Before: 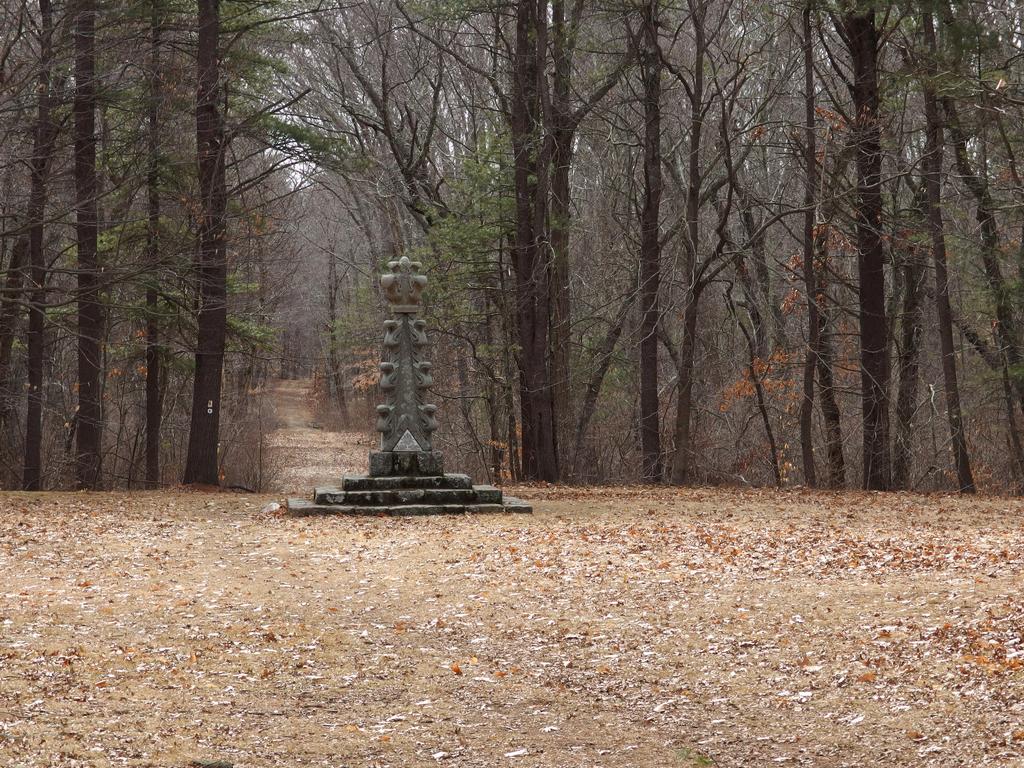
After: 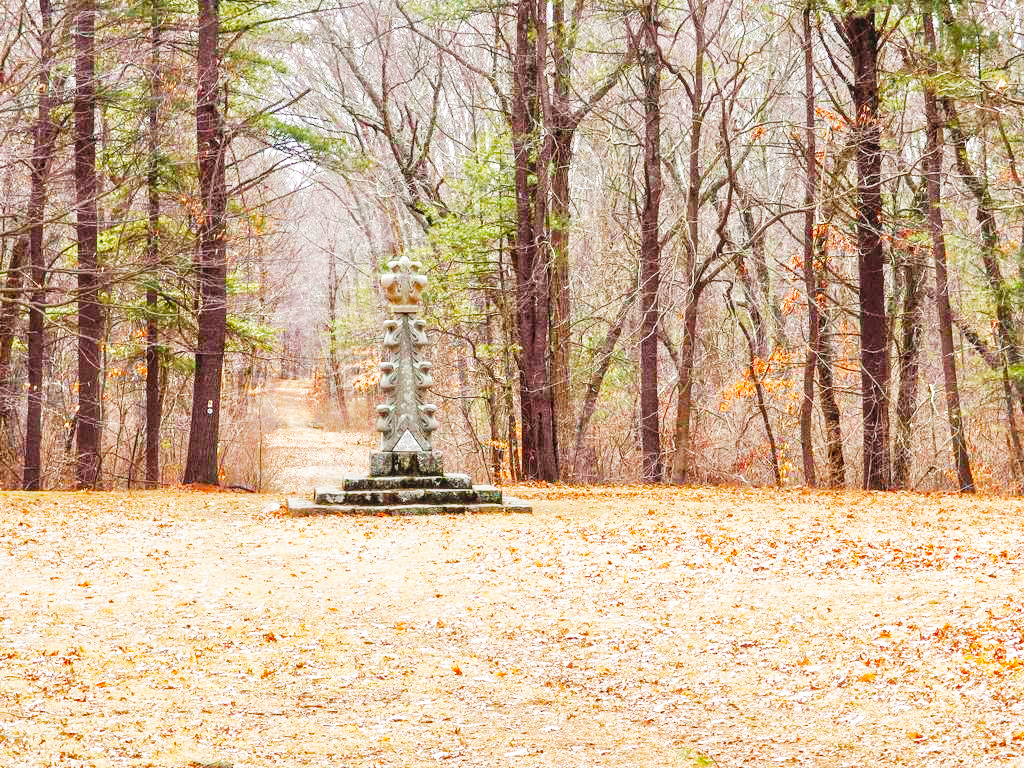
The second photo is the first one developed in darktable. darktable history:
local contrast: detail 110%
base curve: curves: ch0 [(0, 0) (0.007, 0.004) (0.027, 0.03) (0.046, 0.07) (0.207, 0.54) (0.442, 0.872) (0.673, 0.972) (1, 1)], preserve colors none
color balance rgb: perceptual saturation grading › global saturation 35%, perceptual saturation grading › highlights -25%, perceptual saturation grading › shadows 50%
tone equalizer: -7 EV 0.15 EV, -6 EV 0.6 EV, -5 EV 1.15 EV, -4 EV 1.33 EV, -3 EV 1.15 EV, -2 EV 0.6 EV, -1 EV 0.15 EV, mask exposure compensation -0.5 EV
